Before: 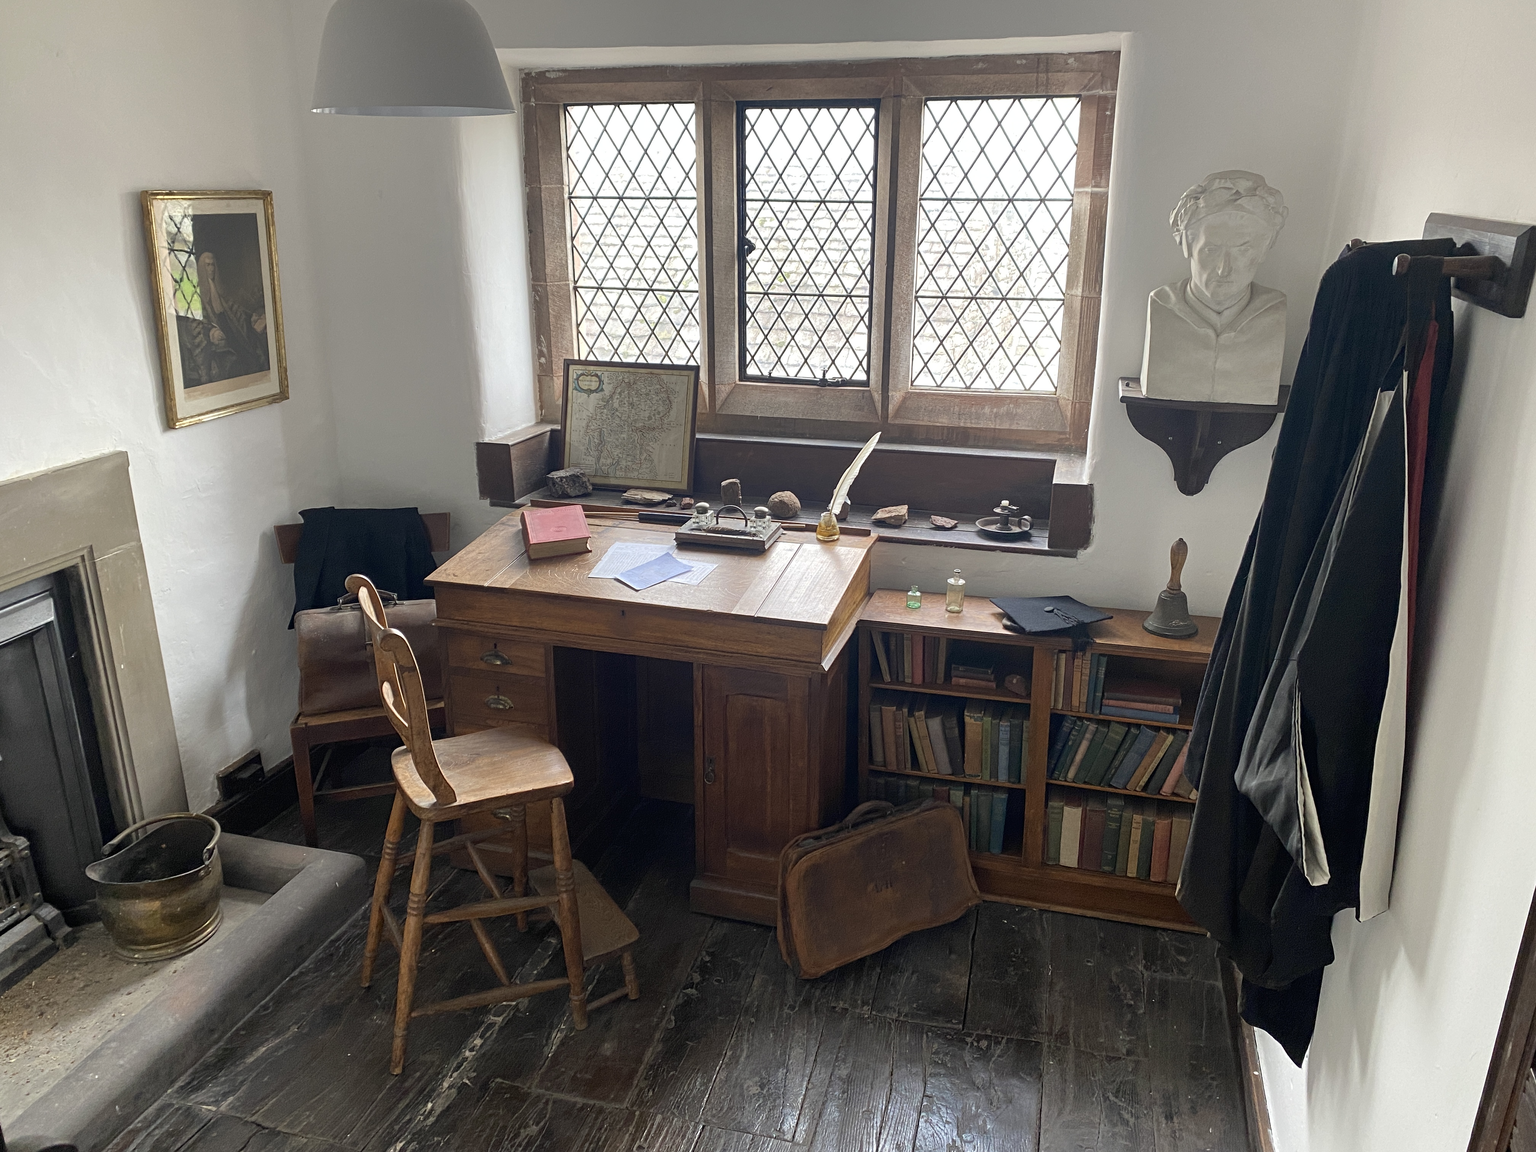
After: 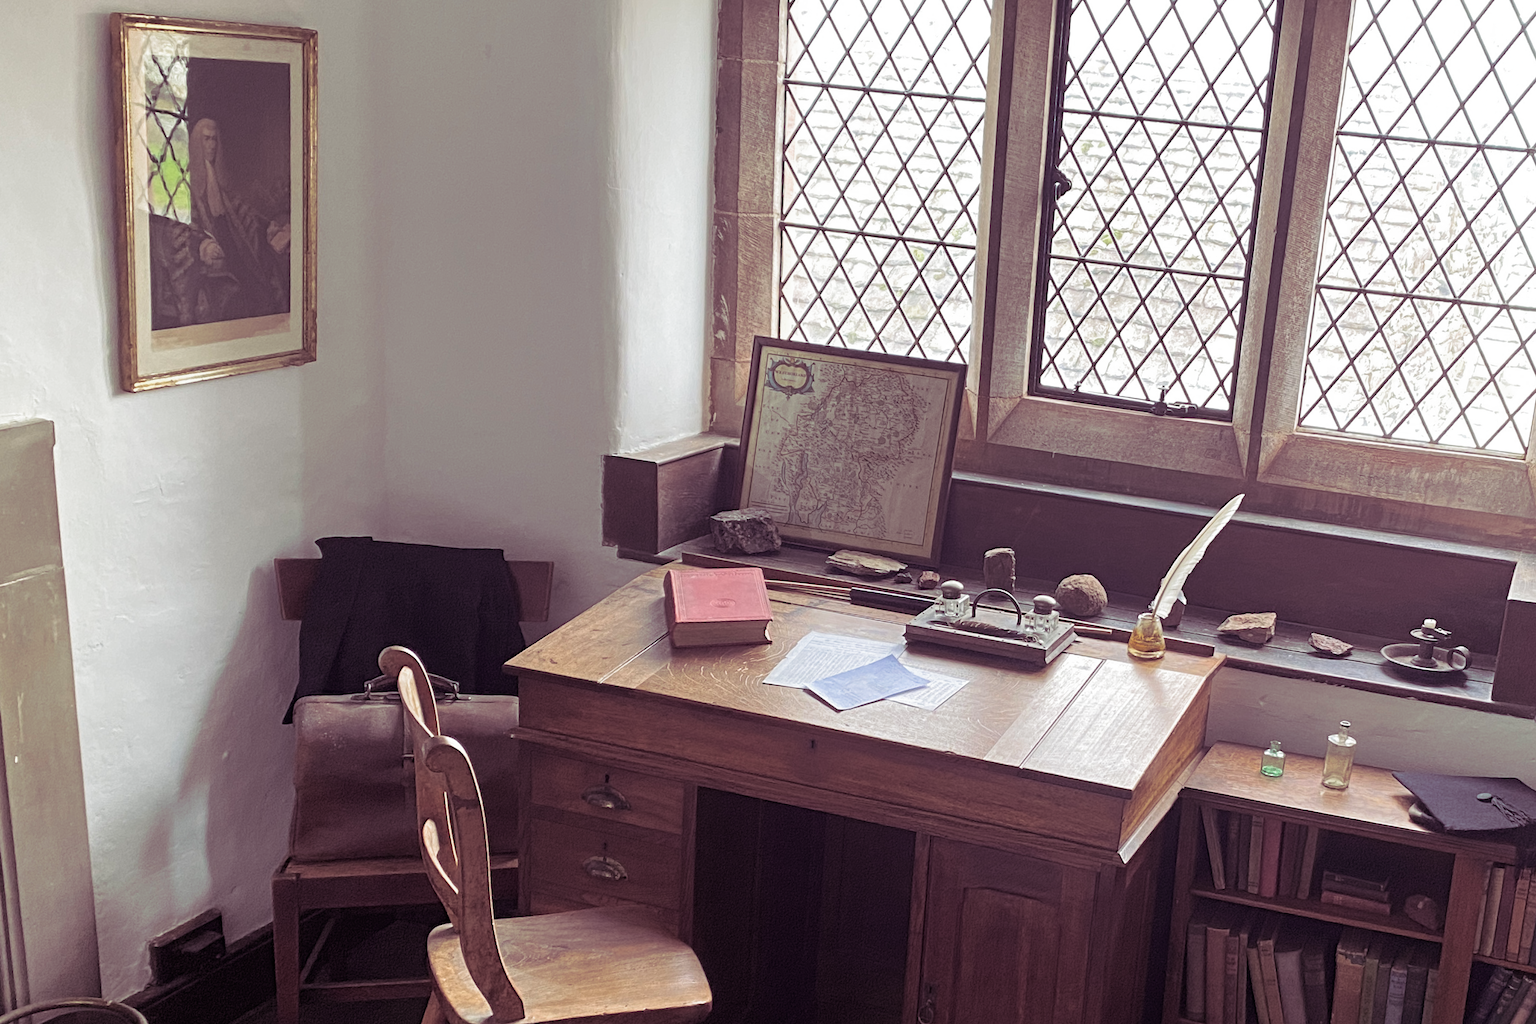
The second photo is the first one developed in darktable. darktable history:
split-toning: shadows › hue 316.8°, shadows › saturation 0.47, highlights › hue 201.6°, highlights › saturation 0, balance -41.97, compress 28.01%
crop and rotate: angle -4.99°, left 2.122%, top 6.945%, right 27.566%, bottom 30.519%
